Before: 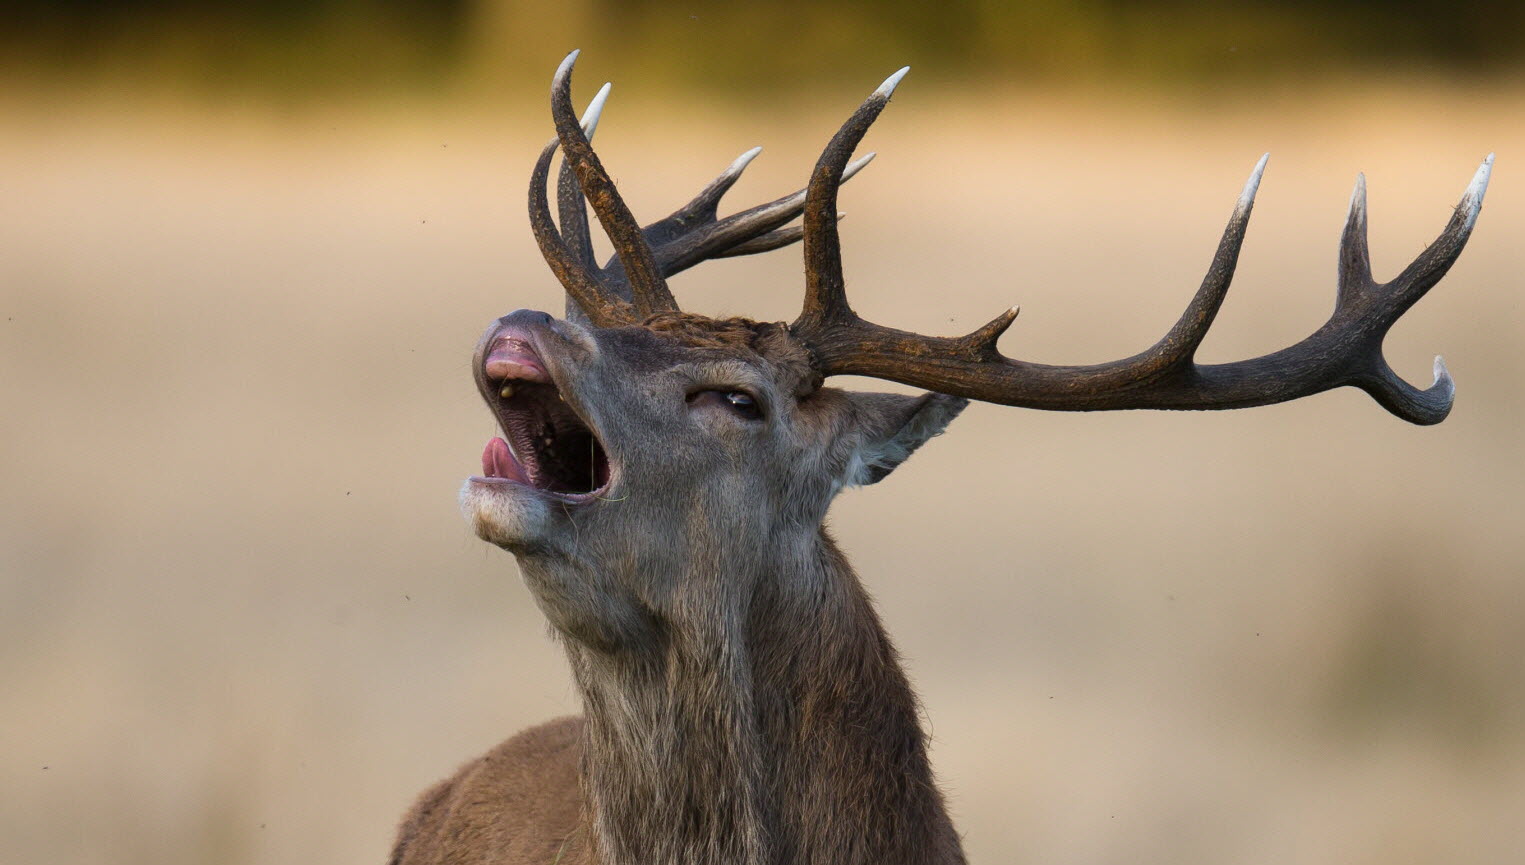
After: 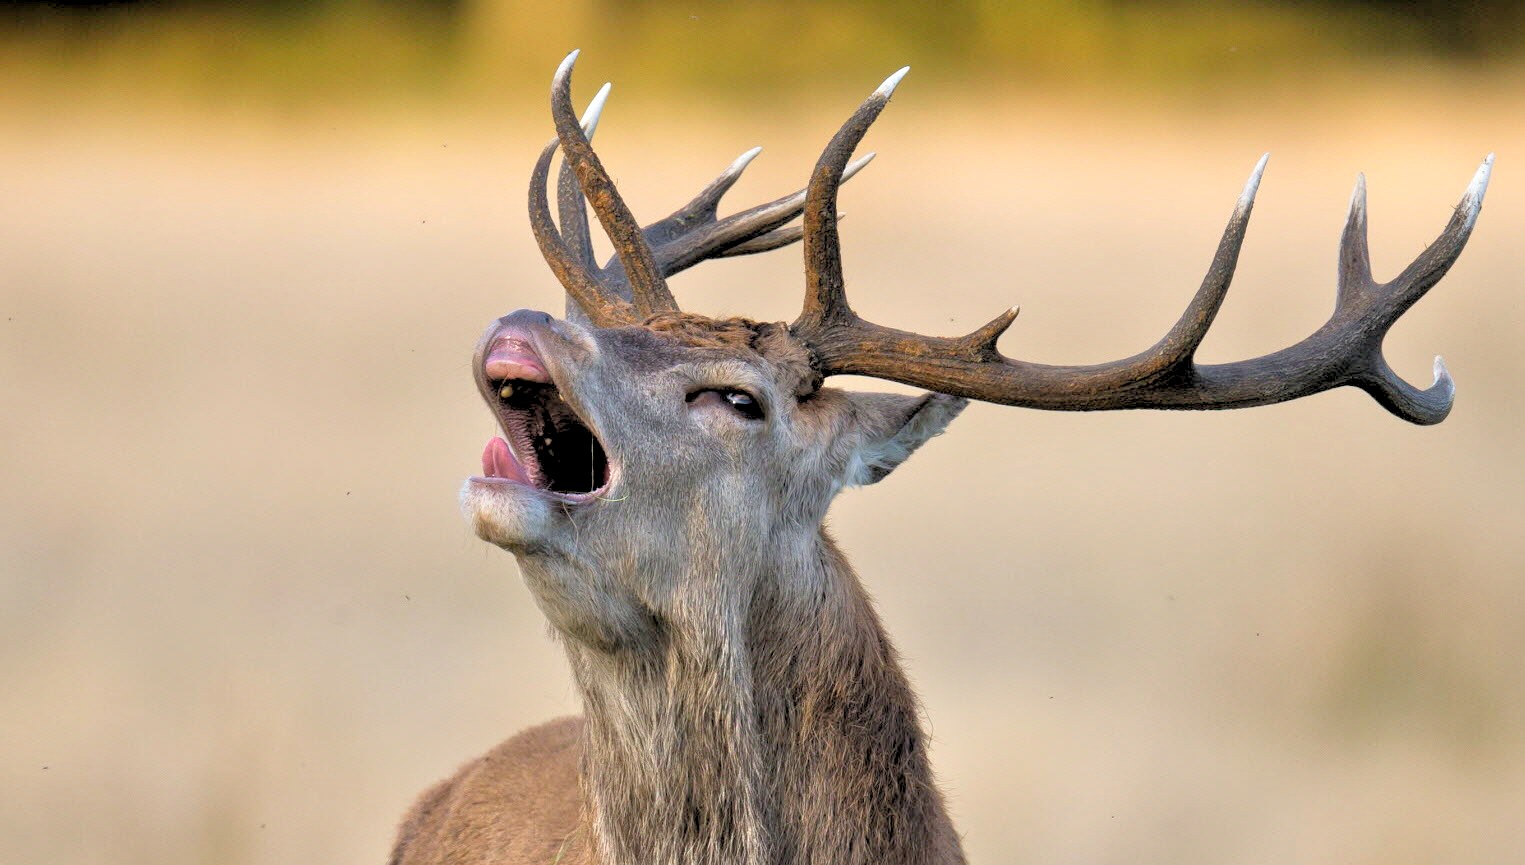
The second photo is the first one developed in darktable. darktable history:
rgb levels: levels [[0.013, 0.434, 0.89], [0, 0.5, 1], [0, 0.5, 1]]
tone equalizer: -7 EV 0.15 EV, -6 EV 0.6 EV, -5 EV 1.15 EV, -4 EV 1.33 EV, -3 EV 1.15 EV, -2 EV 0.6 EV, -1 EV 0.15 EV, mask exposure compensation -0.5 EV
